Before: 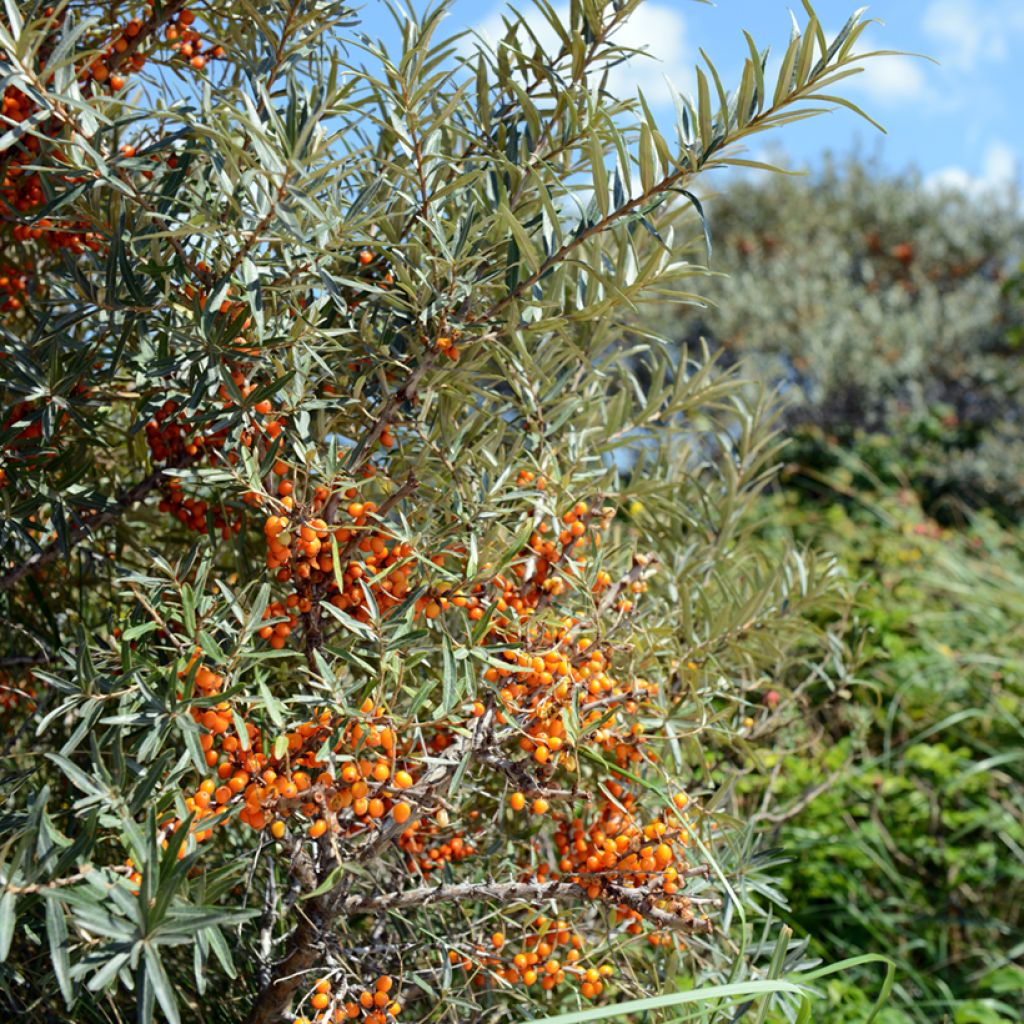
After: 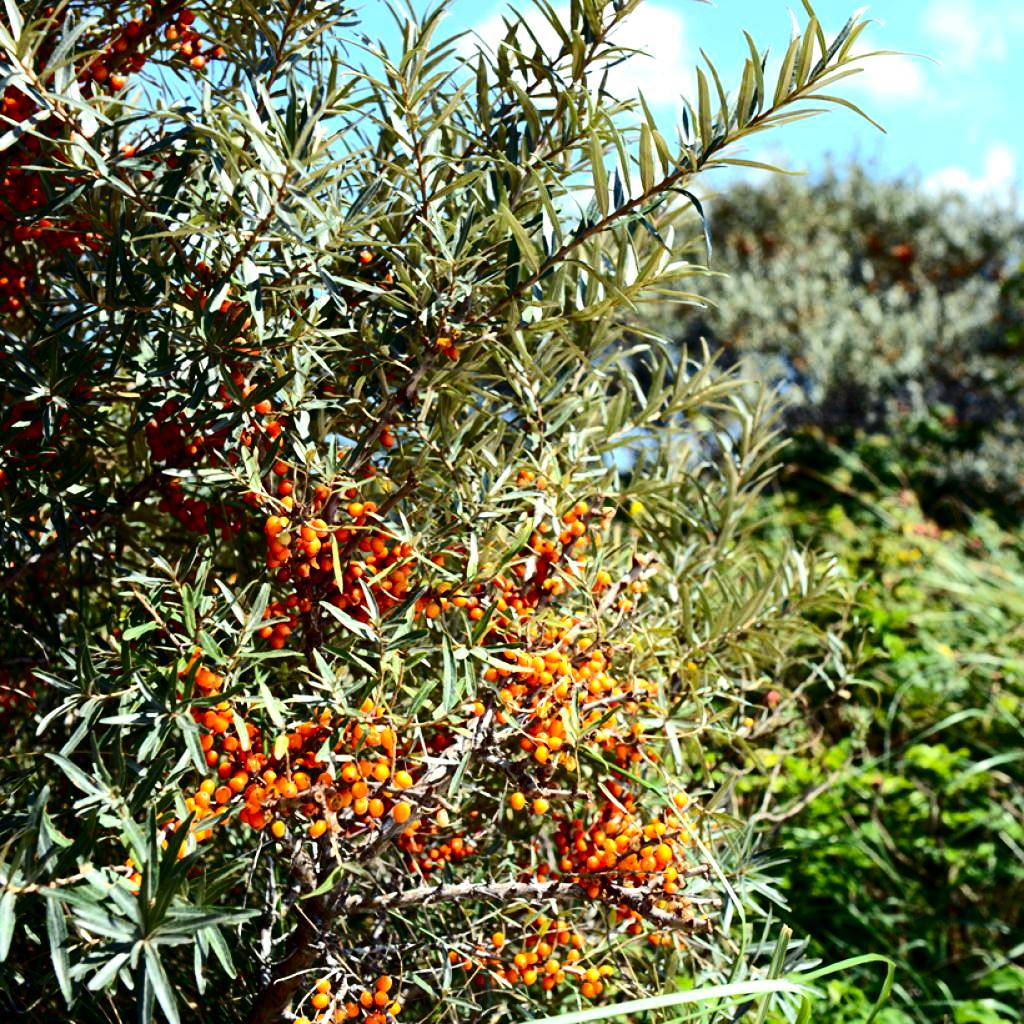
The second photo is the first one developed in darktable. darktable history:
tone equalizer: -8 EV -0.727 EV, -7 EV -0.704 EV, -6 EV -0.616 EV, -5 EV -0.382 EV, -3 EV 0.403 EV, -2 EV 0.6 EV, -1 EV 0.696 EV, +0 EV 0.75 EV, edges refinement/feathering 500, mask exposure compensation -1.57 EV, preserve details no
contrast brightness saturation: contrast 0.192, brightness -0.107, saturation 0.214
